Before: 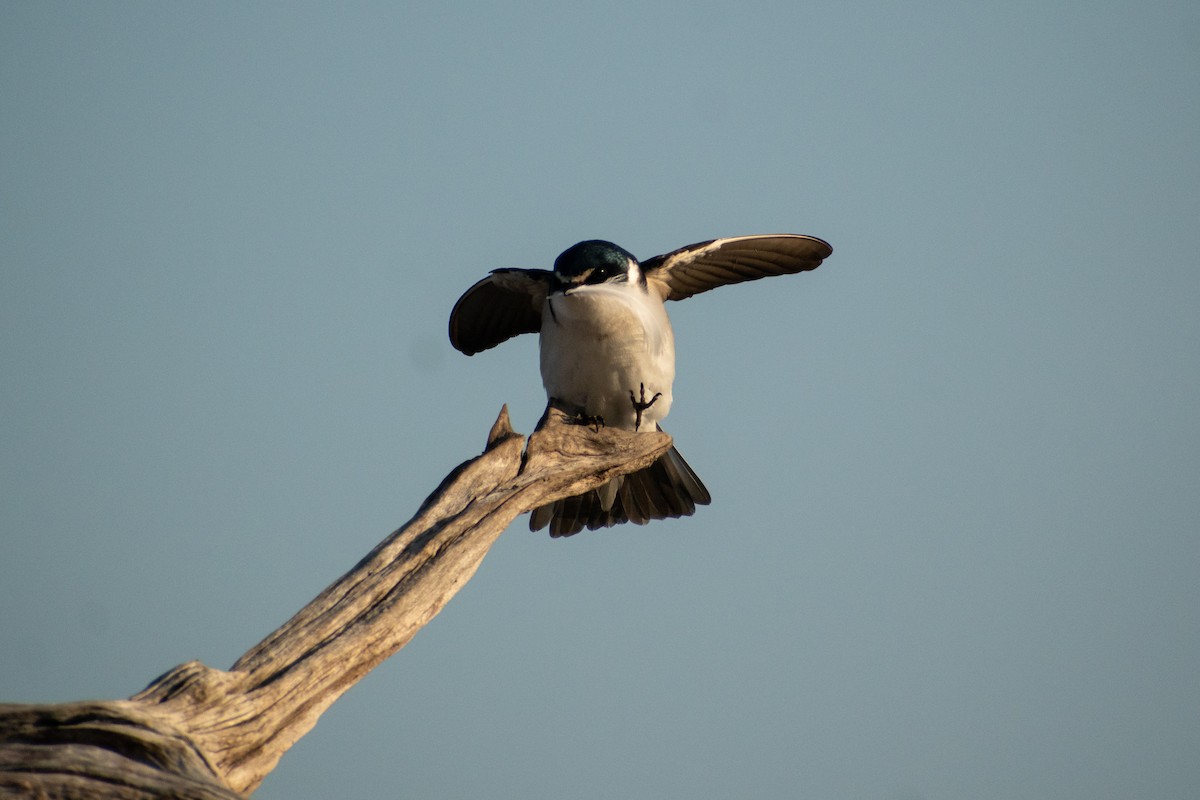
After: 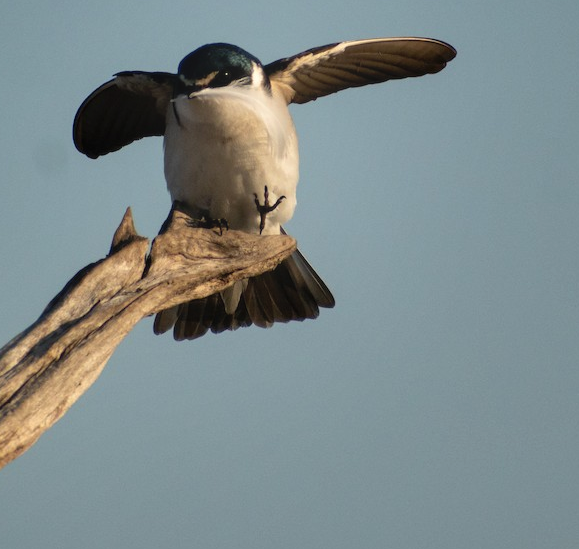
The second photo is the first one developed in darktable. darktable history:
crop: left 31.379%, top 24.658%, right 20.326%, bottom 6.628%
bloom: on, module defaults
shadows and highlights: radius 100.41, shadows 50.55, highlights -64.36, highlights color adjustment 49.82%, soften with gaussian
